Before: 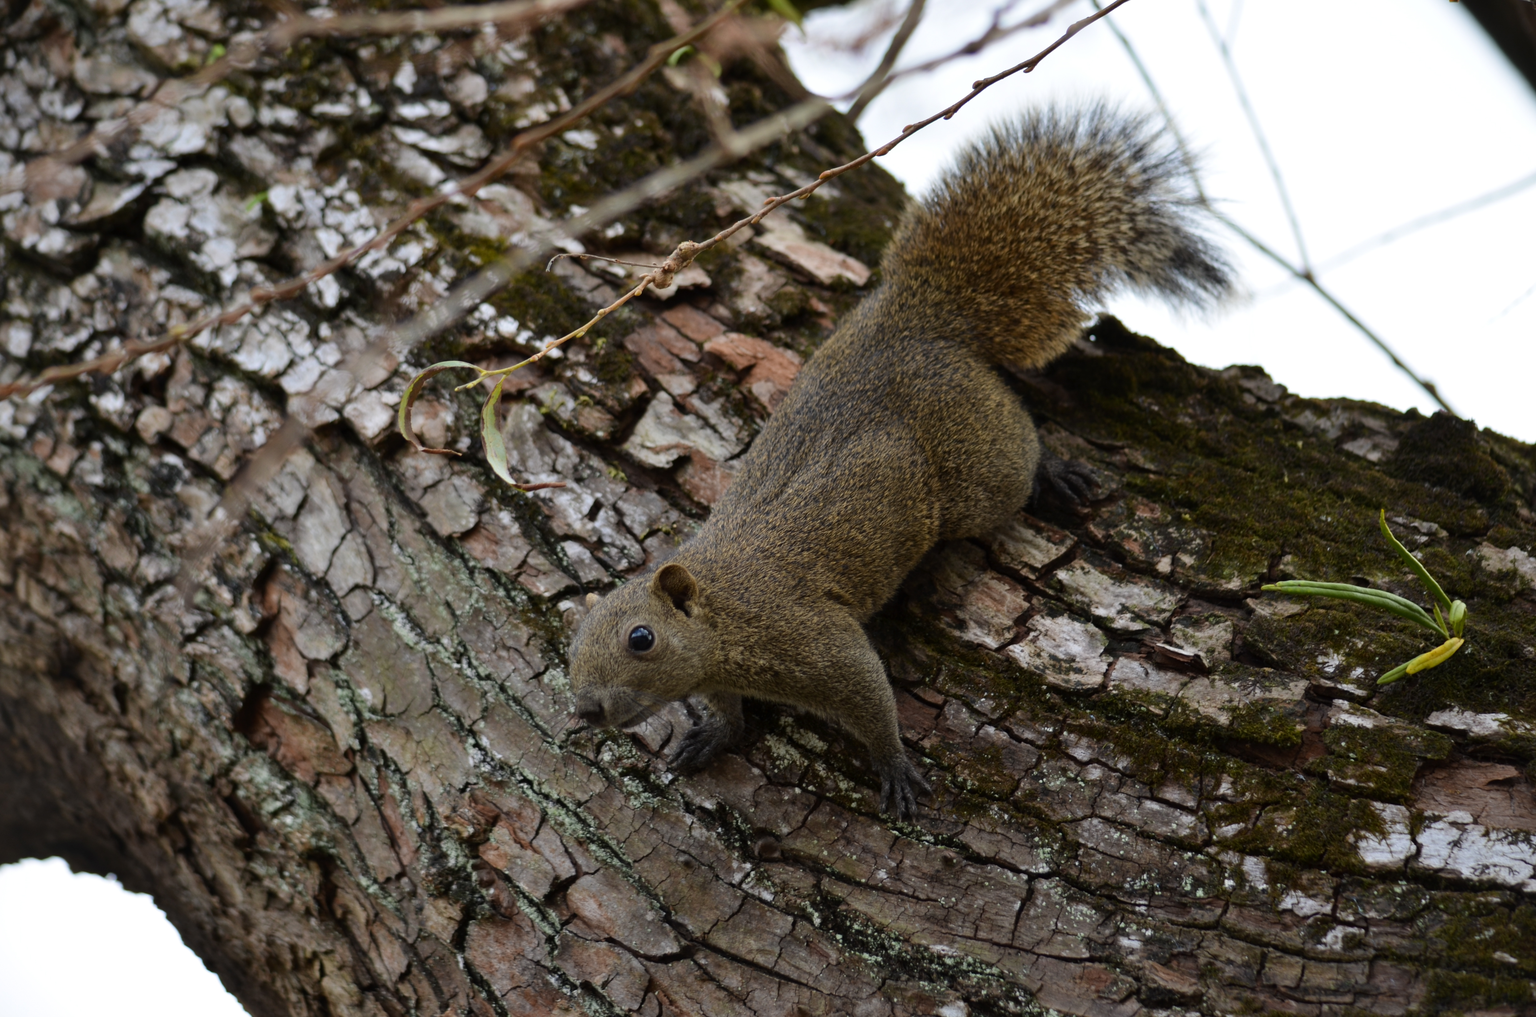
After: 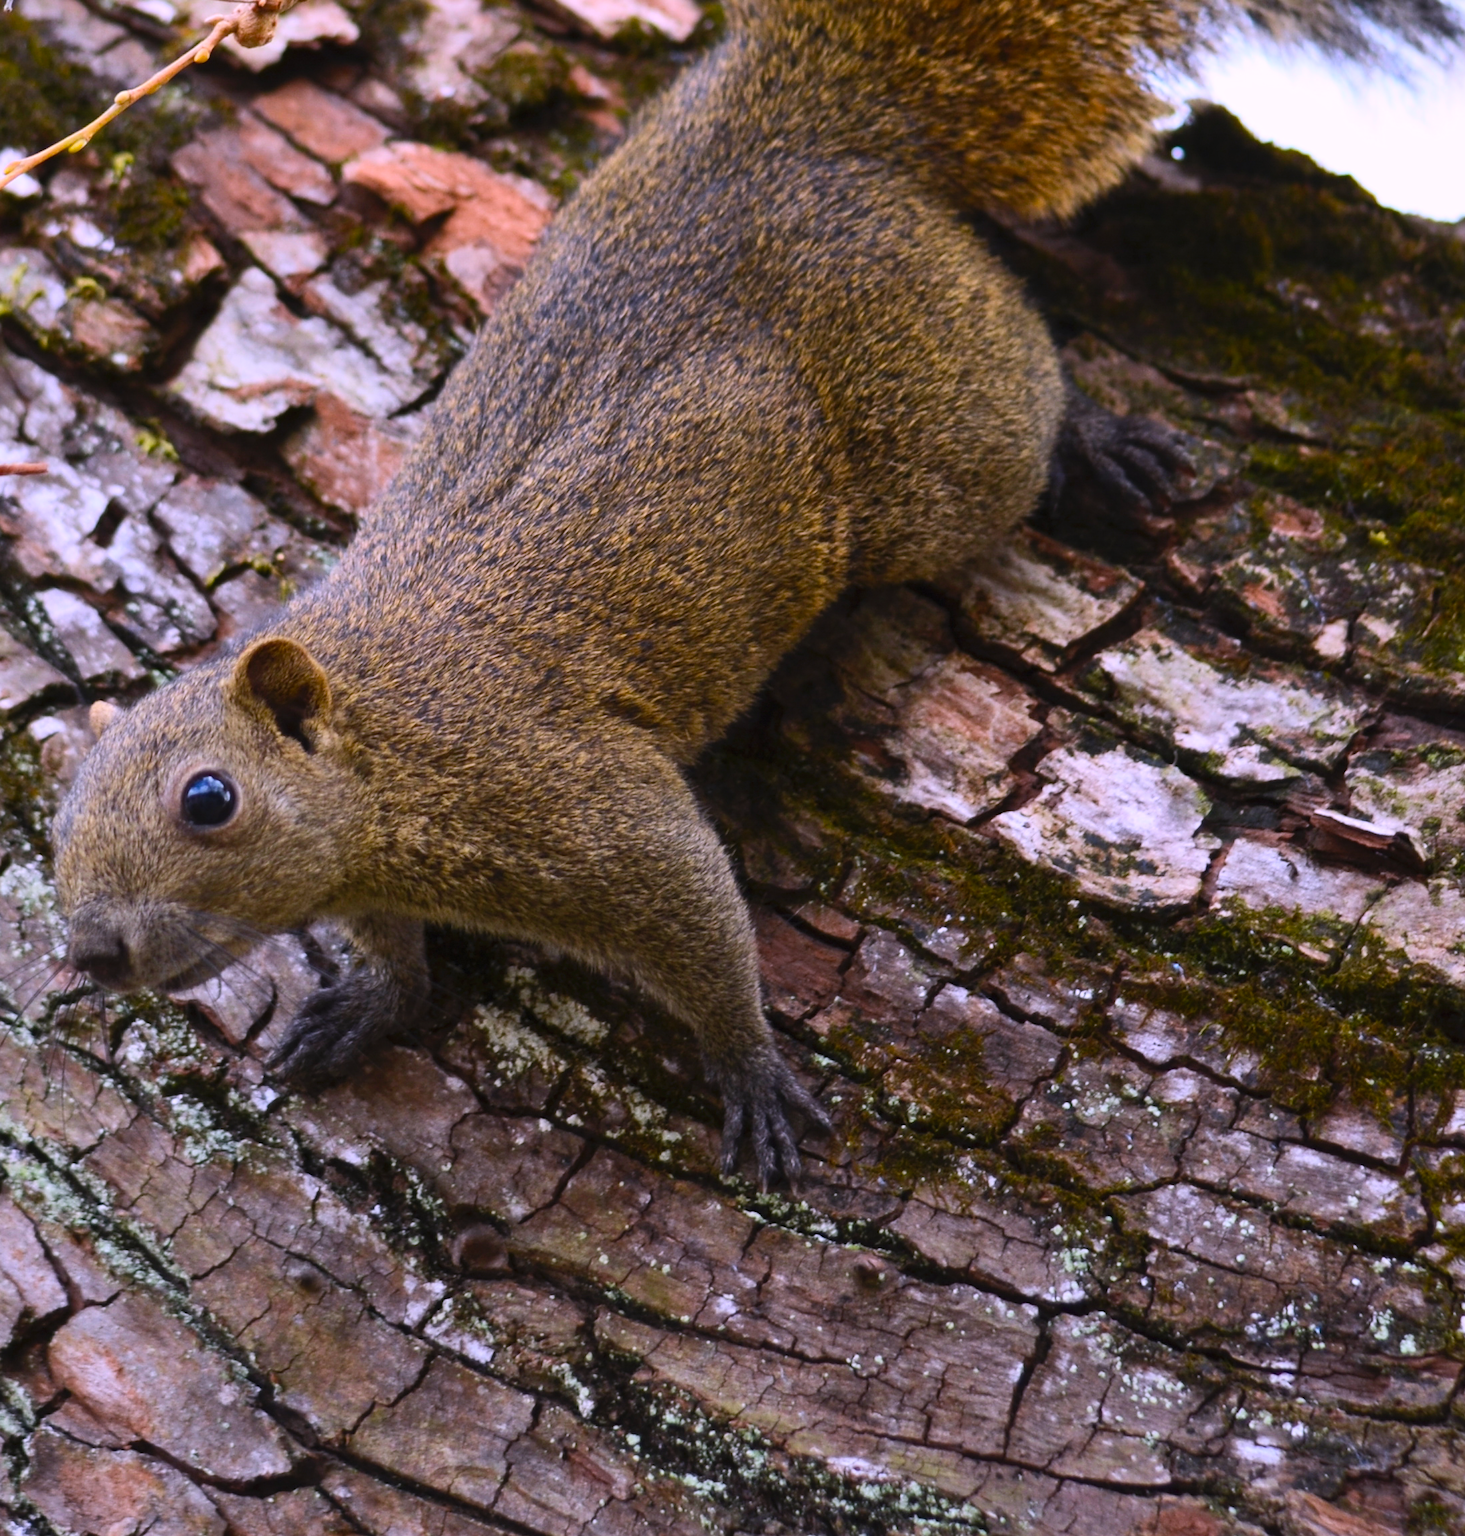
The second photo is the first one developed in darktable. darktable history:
color balance: output saturation 120%
contrast brightness saturation: contrast 0.24, brightness 0.26, saturation 0.39
white balance: red 1.042, blue 1.17
crop: left 35.432%, top 26.233%, right 20.145%, bottom 3.432%
